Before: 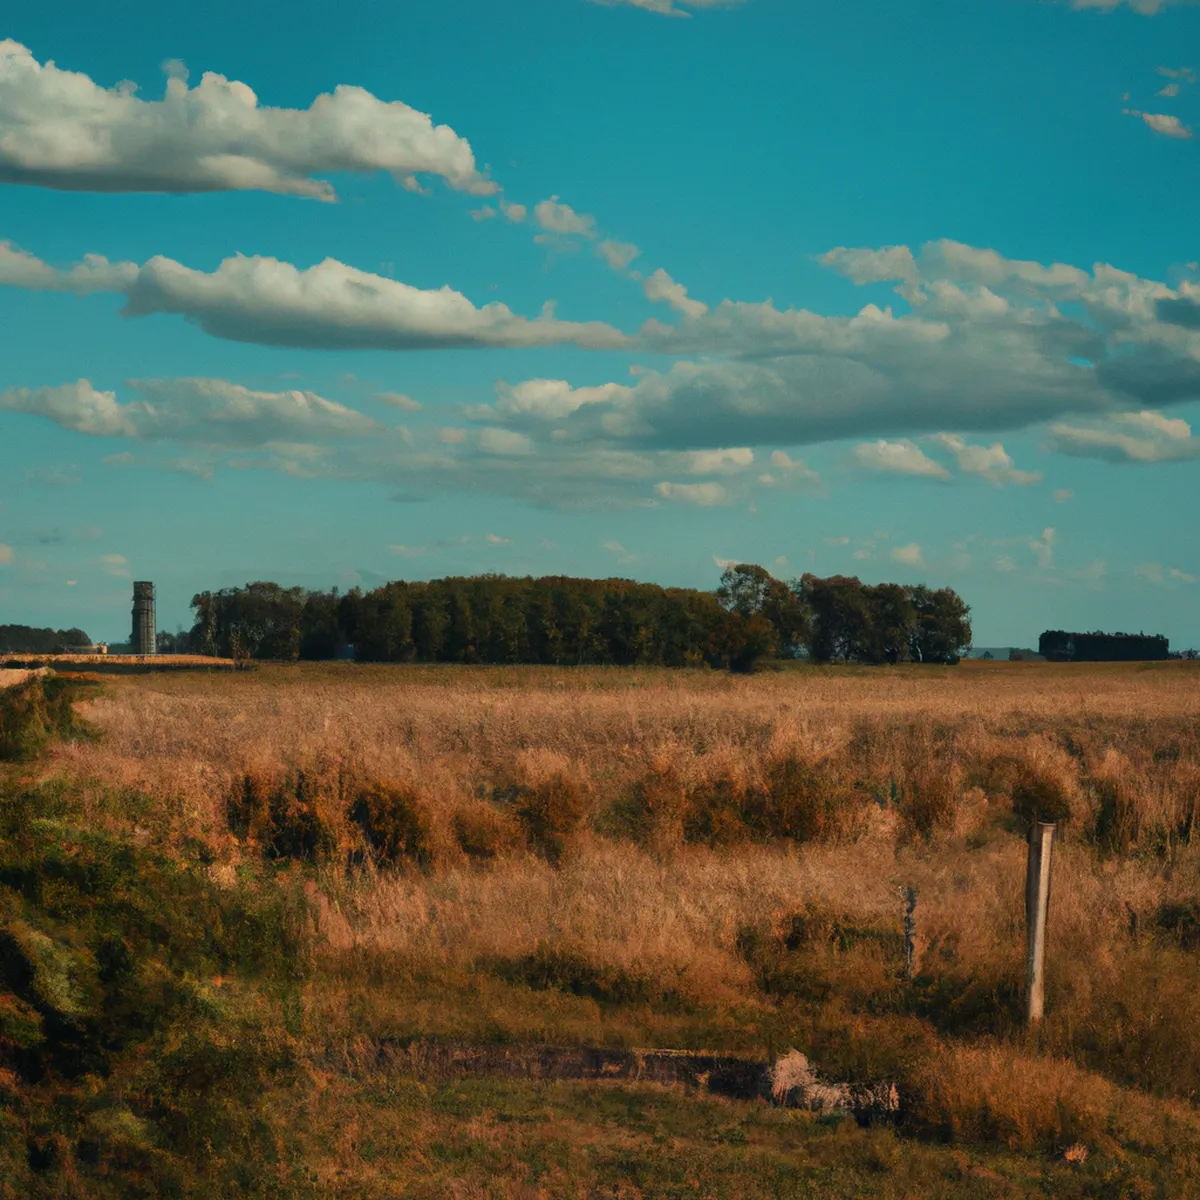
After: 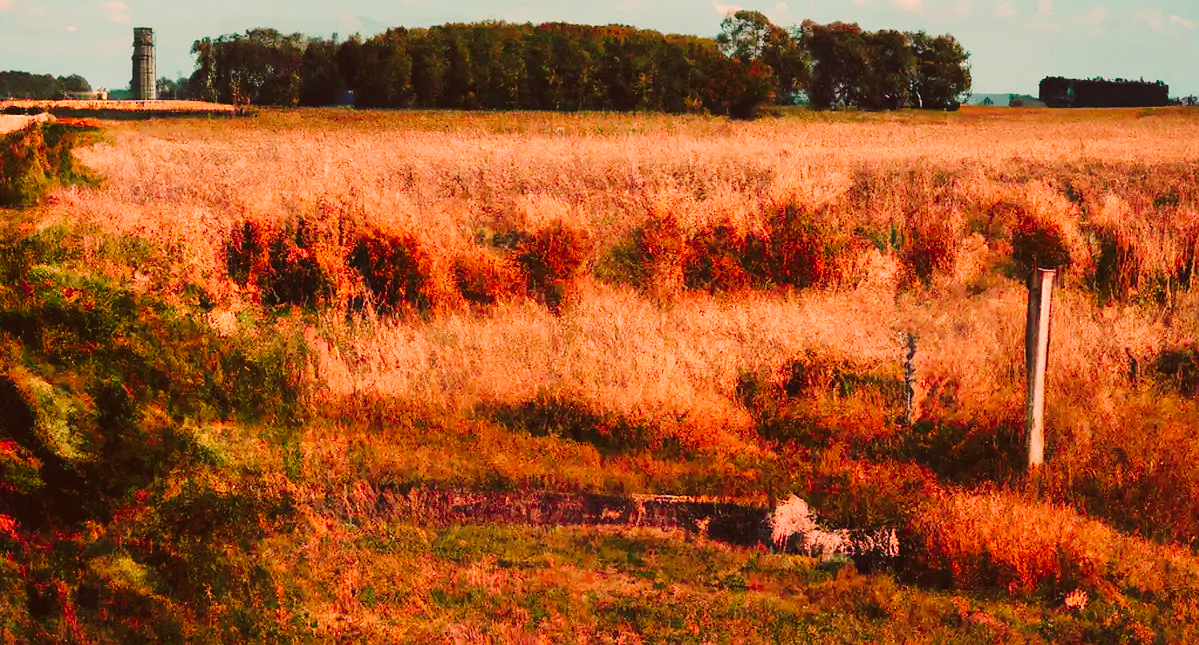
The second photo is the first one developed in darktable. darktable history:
exposure: exposure 0.574 EV, compensate highlight preservation false
color balance: lift [1.007, 1, 1, 1], gamma [1.097, 1, 1, 1]
color contrast: green-magenta contrast 1.73, blue-yellow contrast 1.15
color correction: highlights a* 10.21, highlights b* 9.79, shadows a* 8.61, shadows b* 7.88, saturation 0.8
tone curve: curves: ch0 [(0, 0) (0.003, 0.003) (0.011, 0.009) (0.025, 0.018) (0.044, 0.027) (0.069, 0.034) (0.1, 0.043) (0.136, 0.056) (0.177, 0.084) (0.224, 0.138) (0.277, 0.203) (0.335, 0.329) (0.399, 0.451) (0.468, 0.572) (0.543, 0.671) (0.623, 0.754) (0.709, 0.821) (0.801, 0.88) (0.898, 0.938) (1, 1)], preserve colors none
crop and rotate: top 46.237%
sharpen: radius 1, threshold 1
